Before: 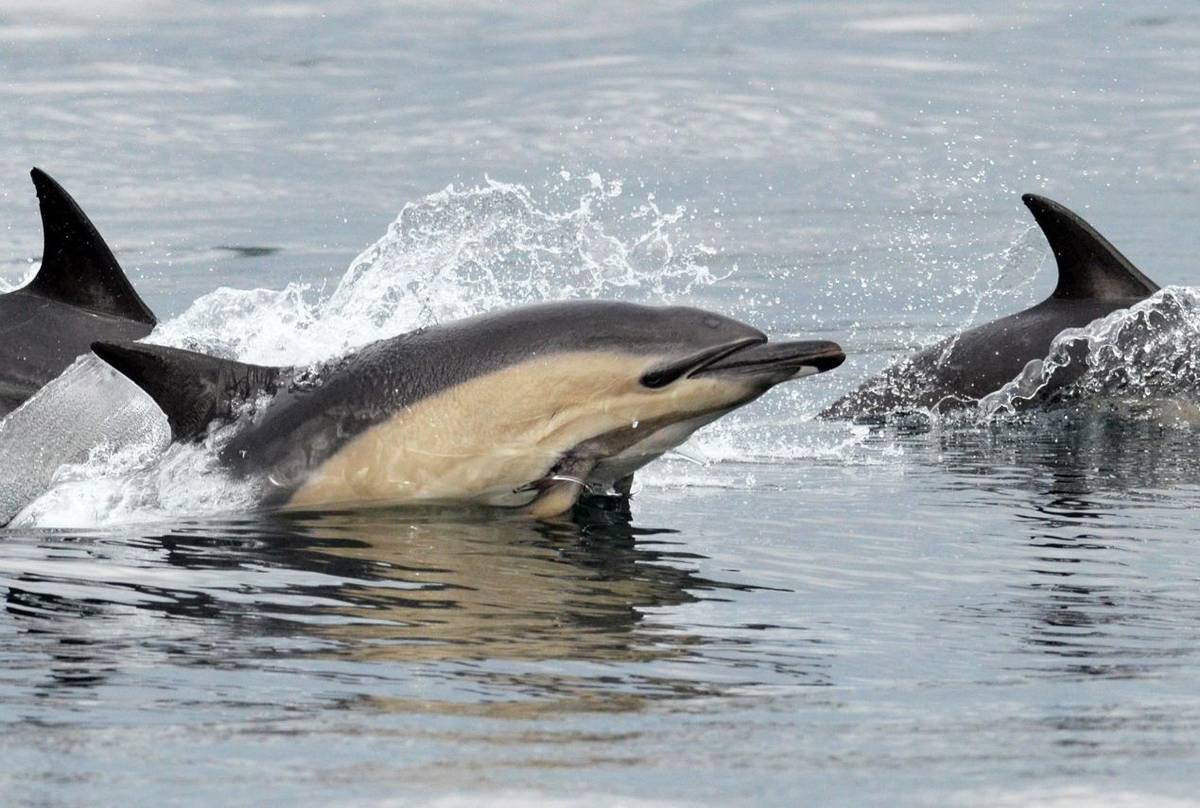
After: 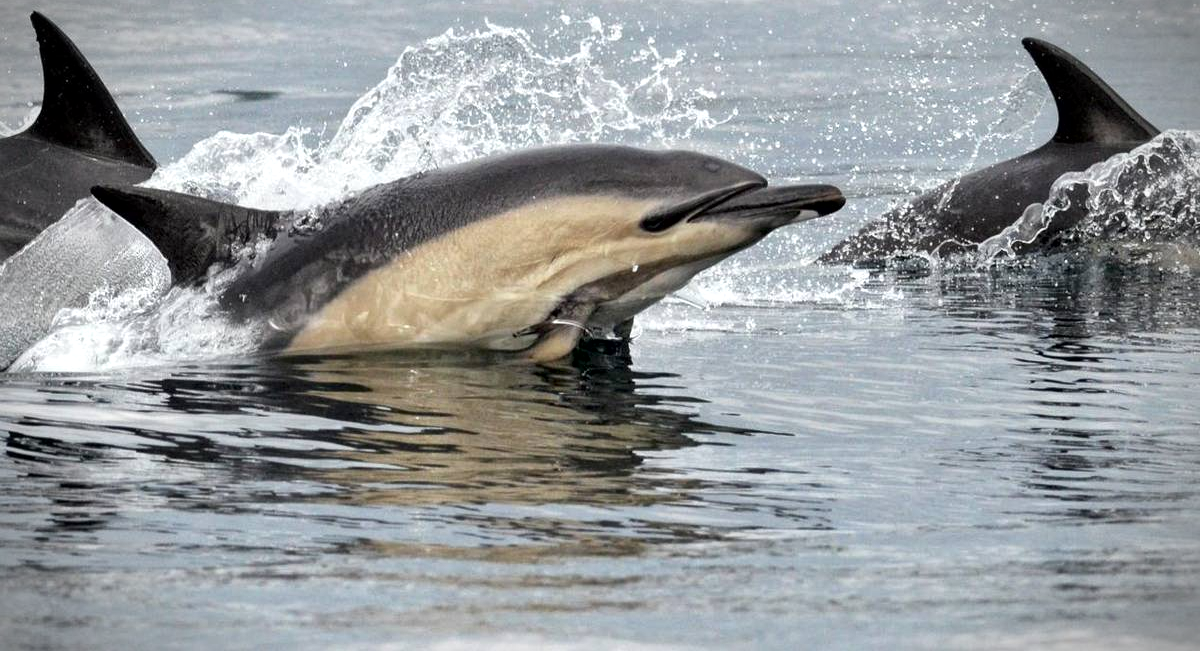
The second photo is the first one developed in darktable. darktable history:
crop and rotate: top 19.416%
local contrast: mode bilateral grid, contrast 20, coarseness 21, detail 150%, midtone range 0.2
vignetting: fall-off start 90.59%, fall-off radius 38.55%, width/height ratio 1.217, shape 1.29
tone equalizer: -7 EV 0.115 EV
